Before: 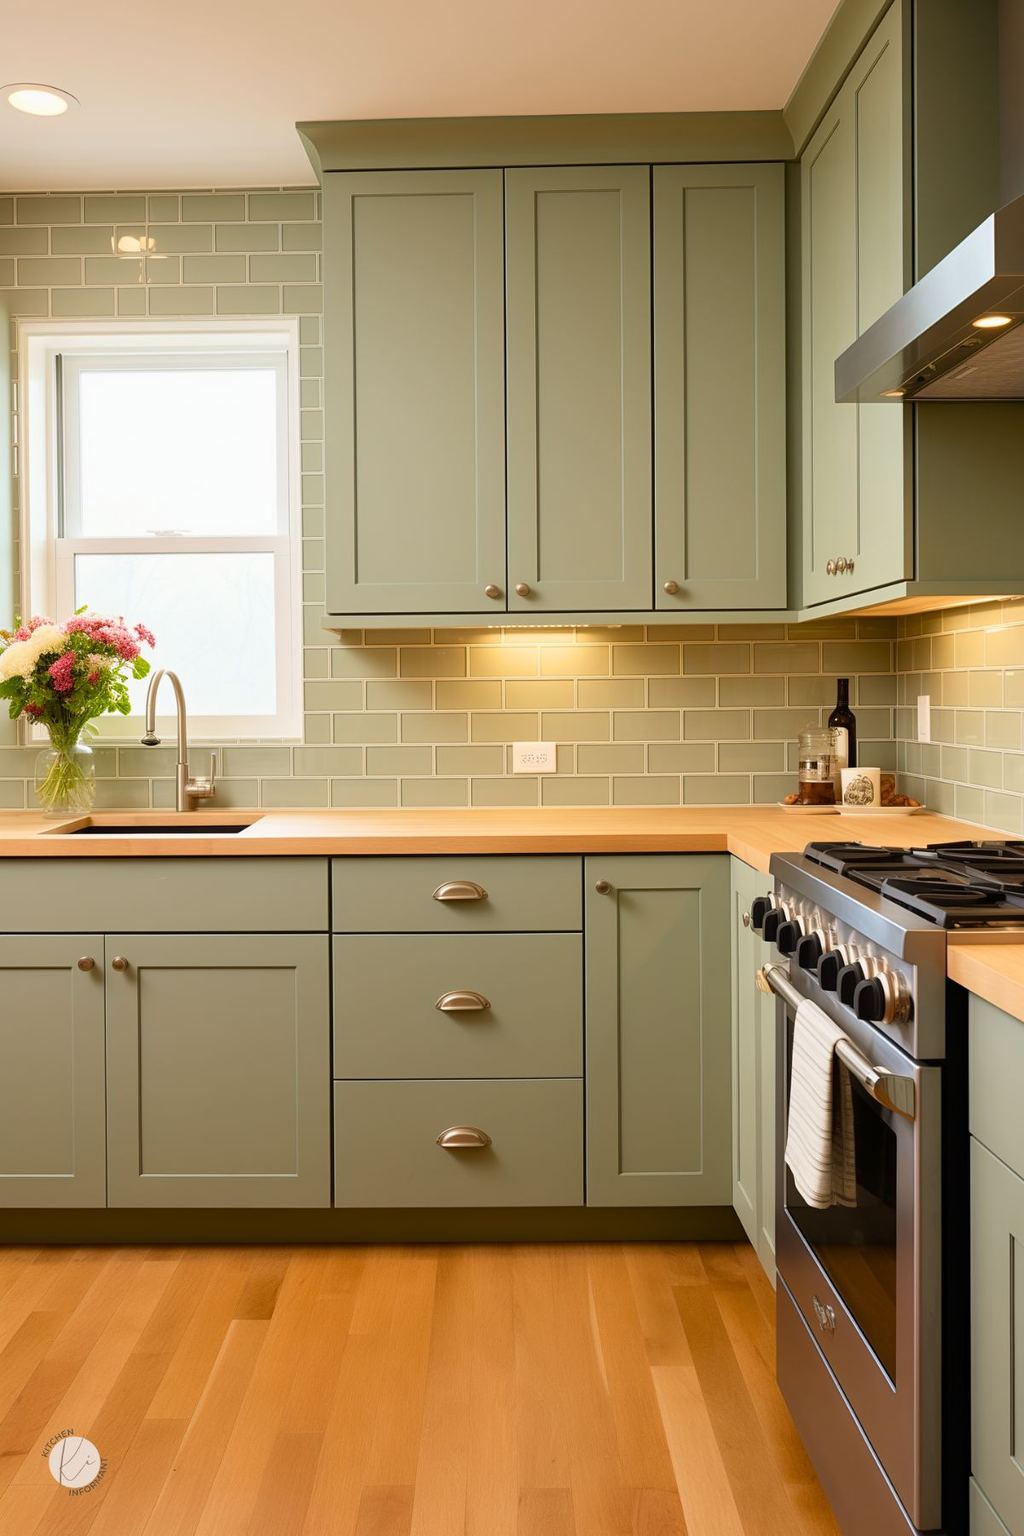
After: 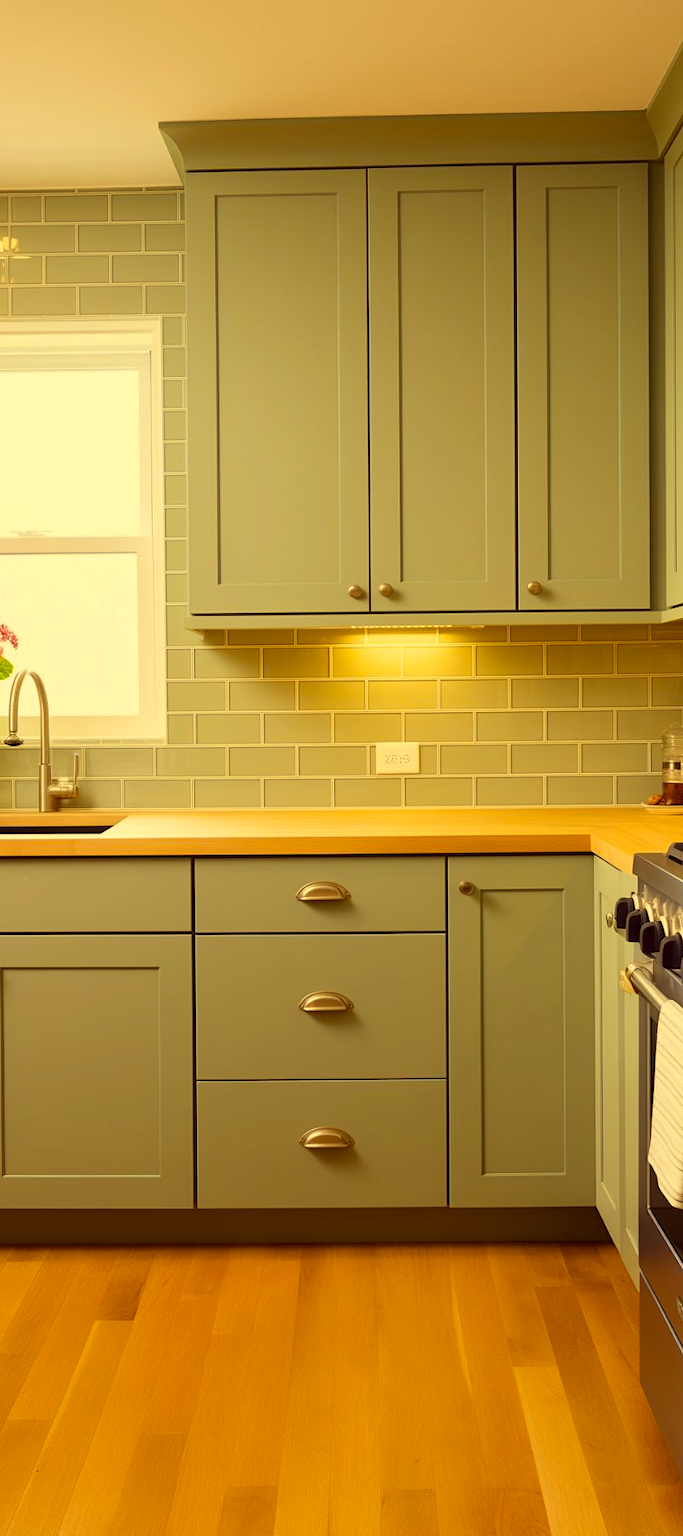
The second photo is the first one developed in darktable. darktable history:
color correction: highlights a* -0.475, highlights b* 39.76, shadows a* 9.76, shadows b* -0.27
crop and rotate: left 13.42%, right 19.866%
